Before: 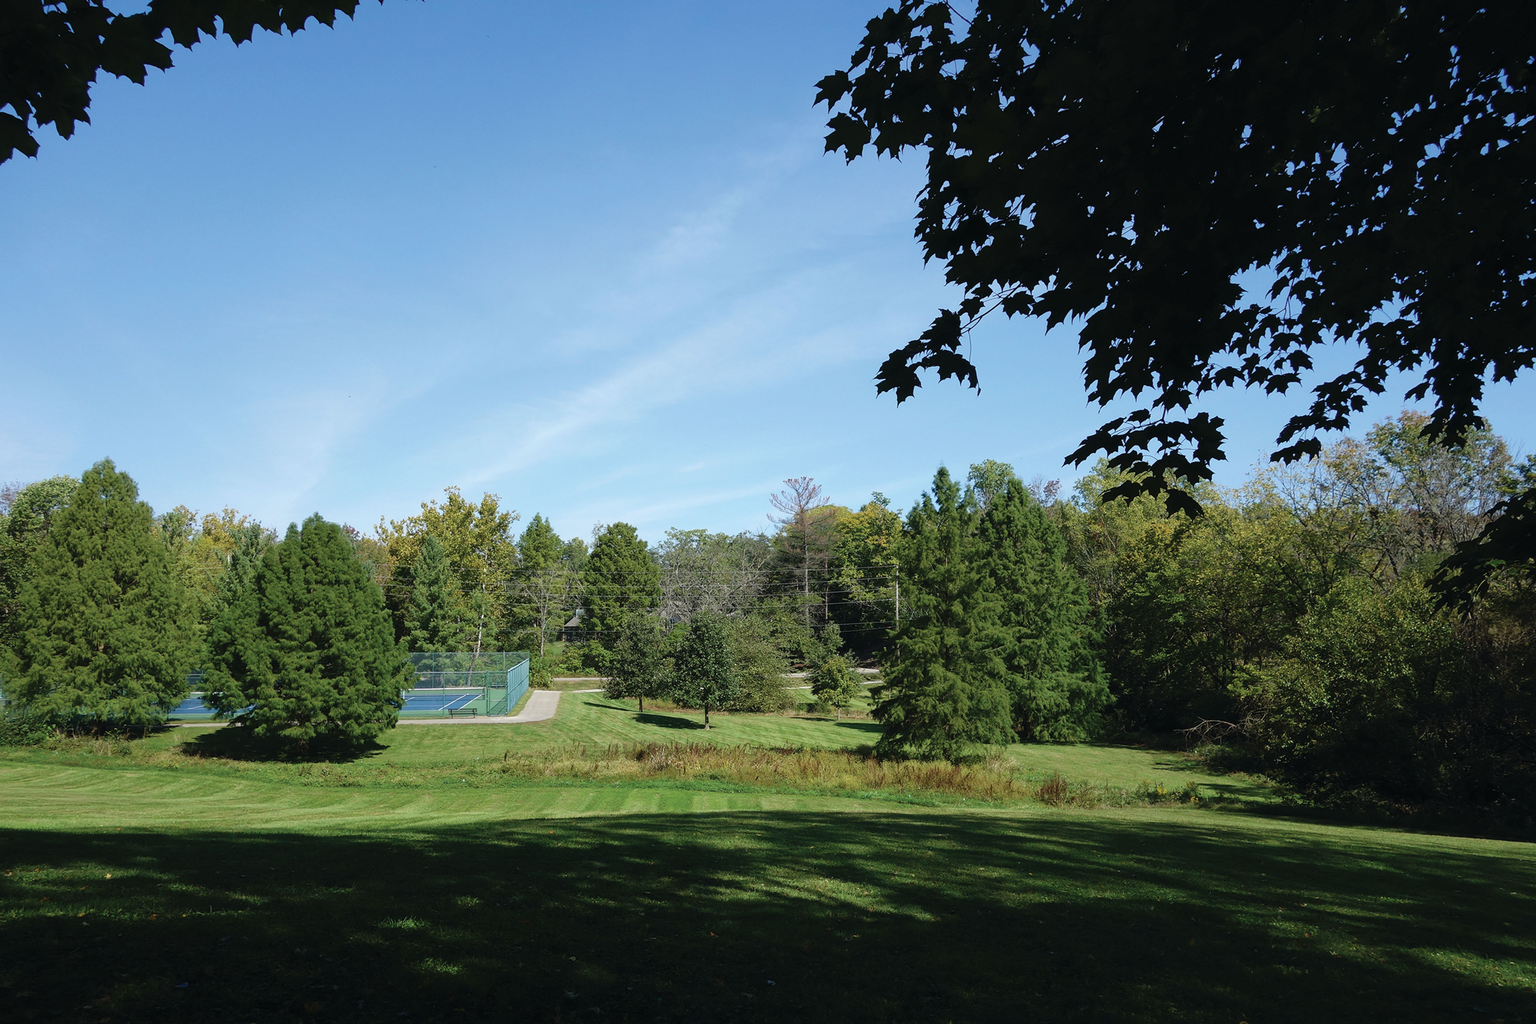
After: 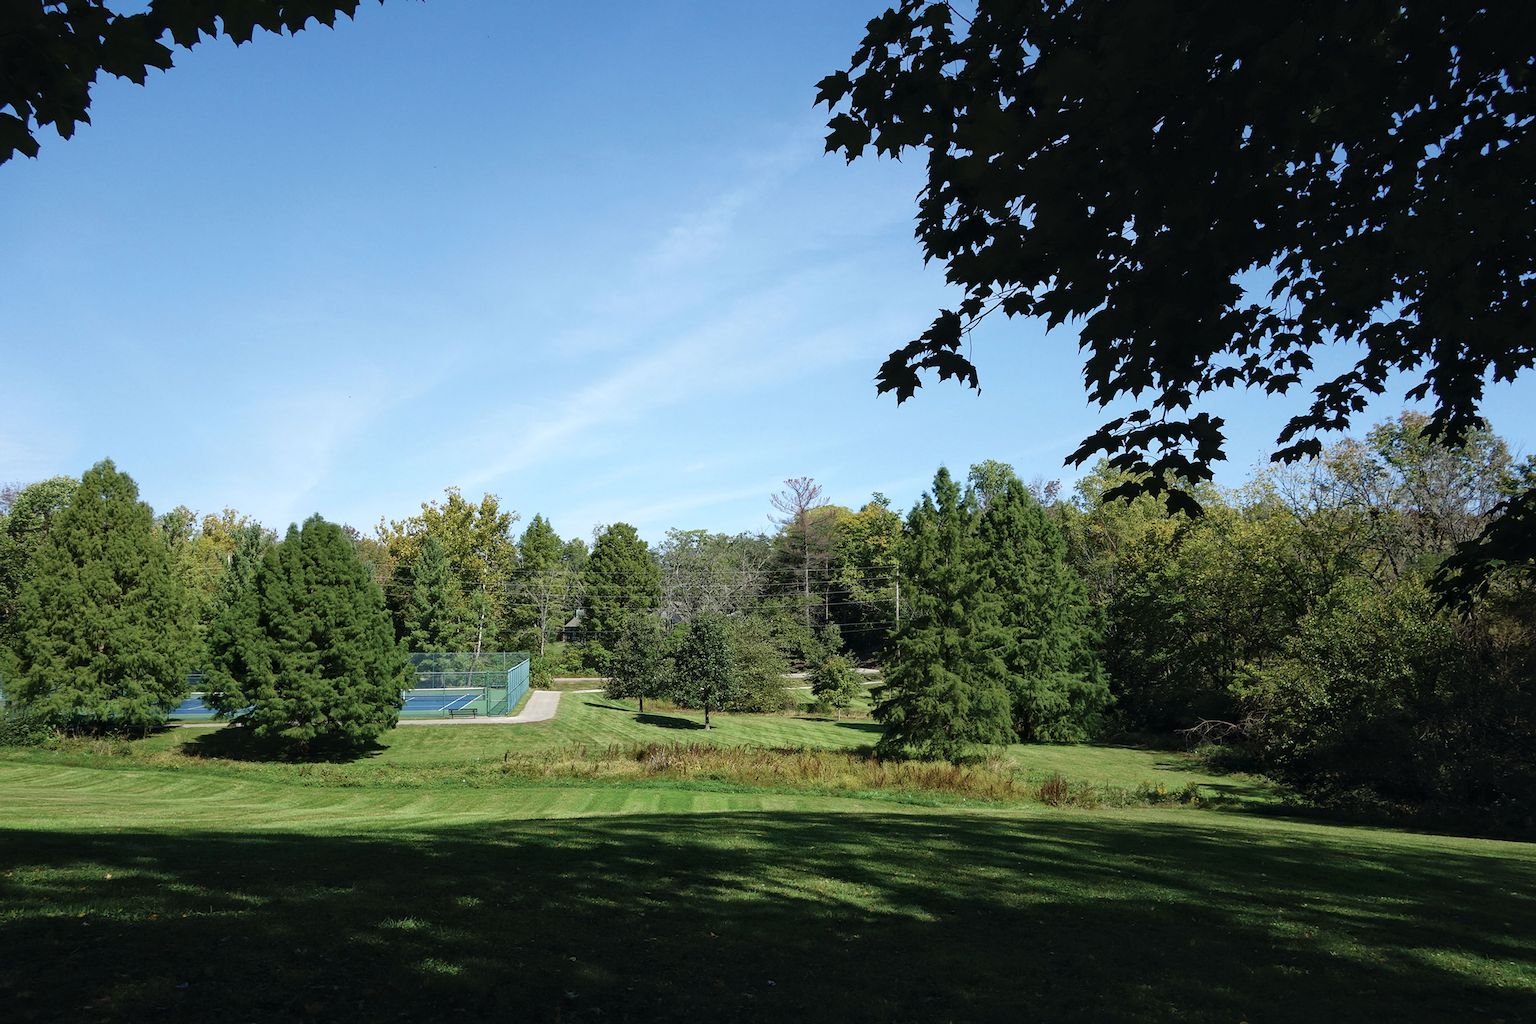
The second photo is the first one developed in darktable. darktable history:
local contrast: mode bilateral grid, contrast 20, coarseness 51, detail 128%, midtone range 0.2
shadows and highlights: shadows 1.13, highlights 40.15
